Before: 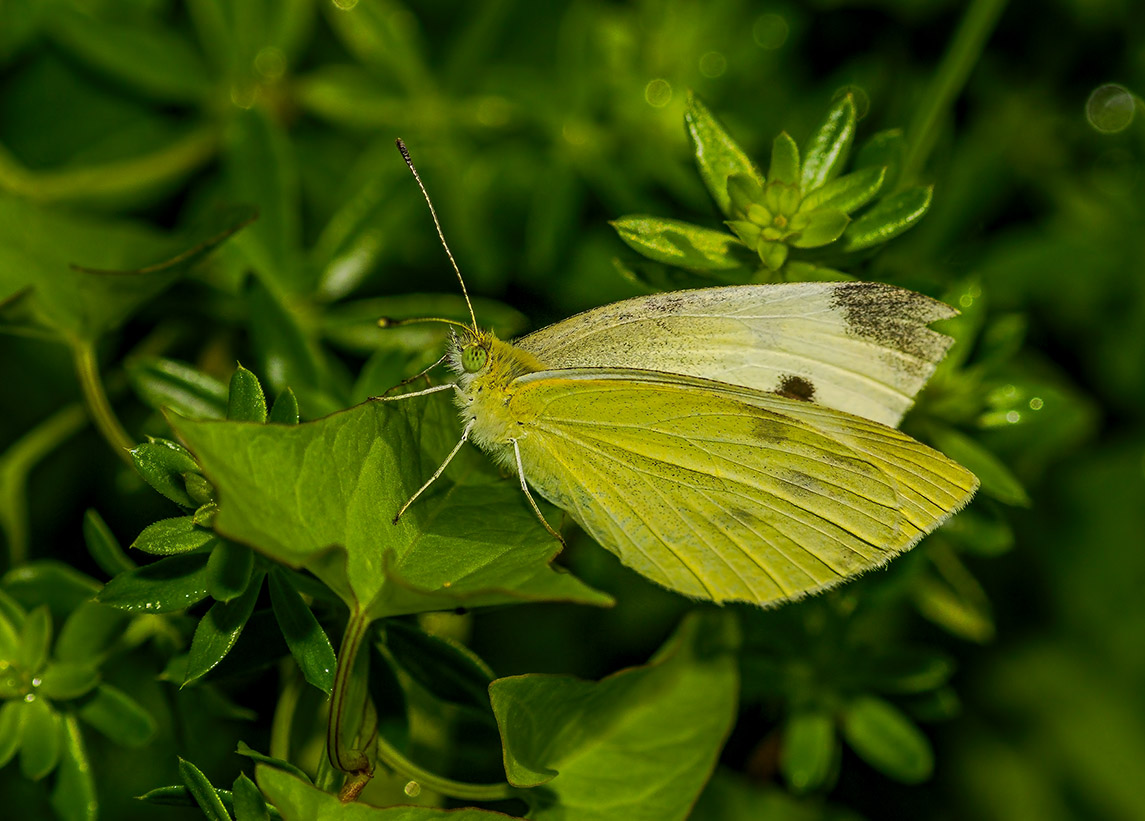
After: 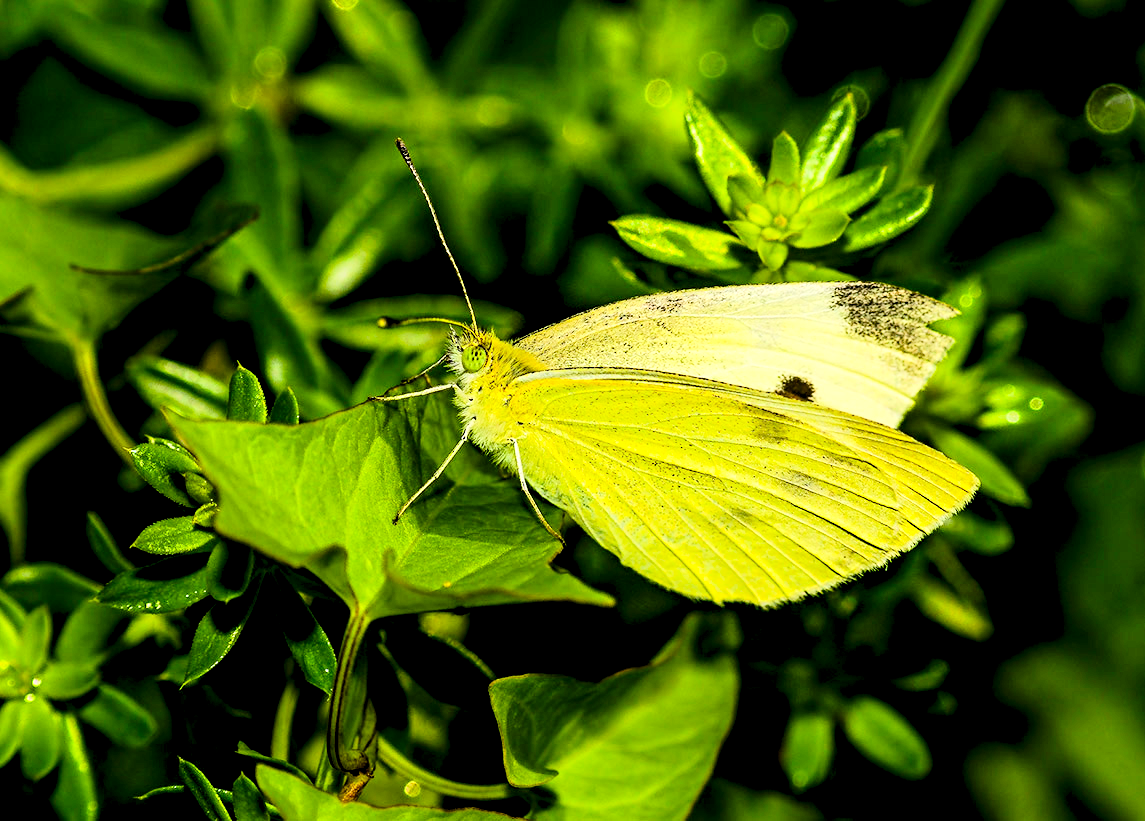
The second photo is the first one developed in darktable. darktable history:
tone equalizer: -7 EV 0.141 EV, -6 EV 0.563 EV, -5 EV 1.15 EV, -4 EV 1.32 EV, -3 EV 1.14 EV, -2 EV 0.6 EV, -1 EV 0.152 EV, edges refinement/feathering 500, mask exposure compensation -1.57 EV, preserve details no
levels: levels [0.062, 0.494, 0.925]
exposure: black level correction 0.009, exposure 0.115 EV, compensate exposure bias true, compensate highlight preservation false
